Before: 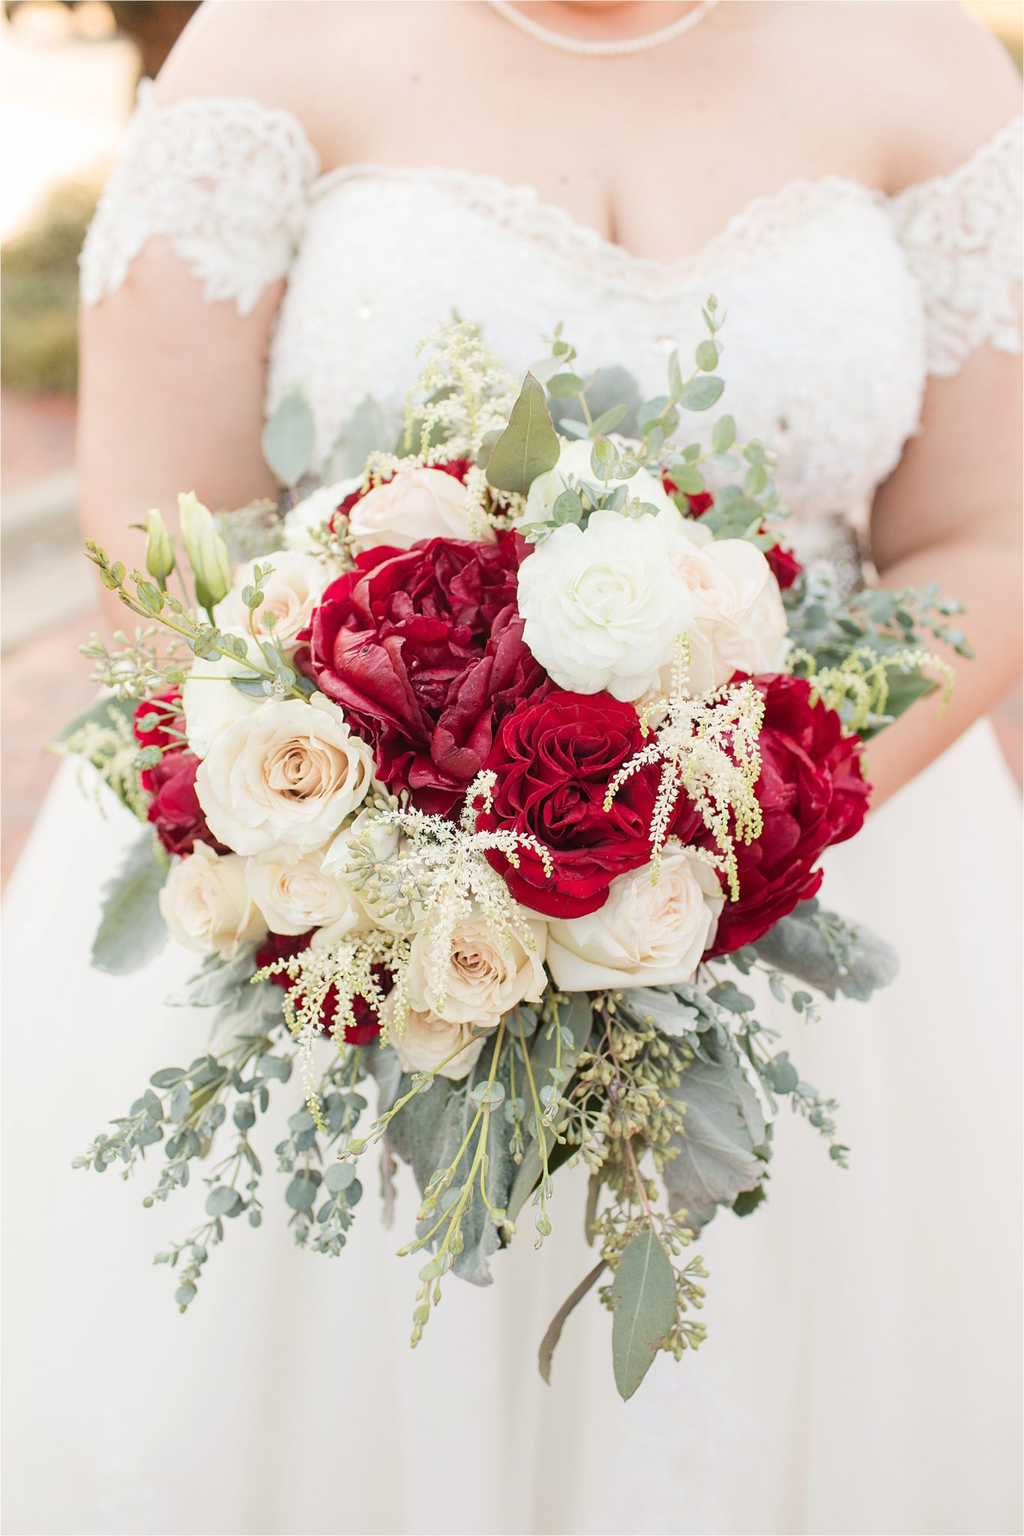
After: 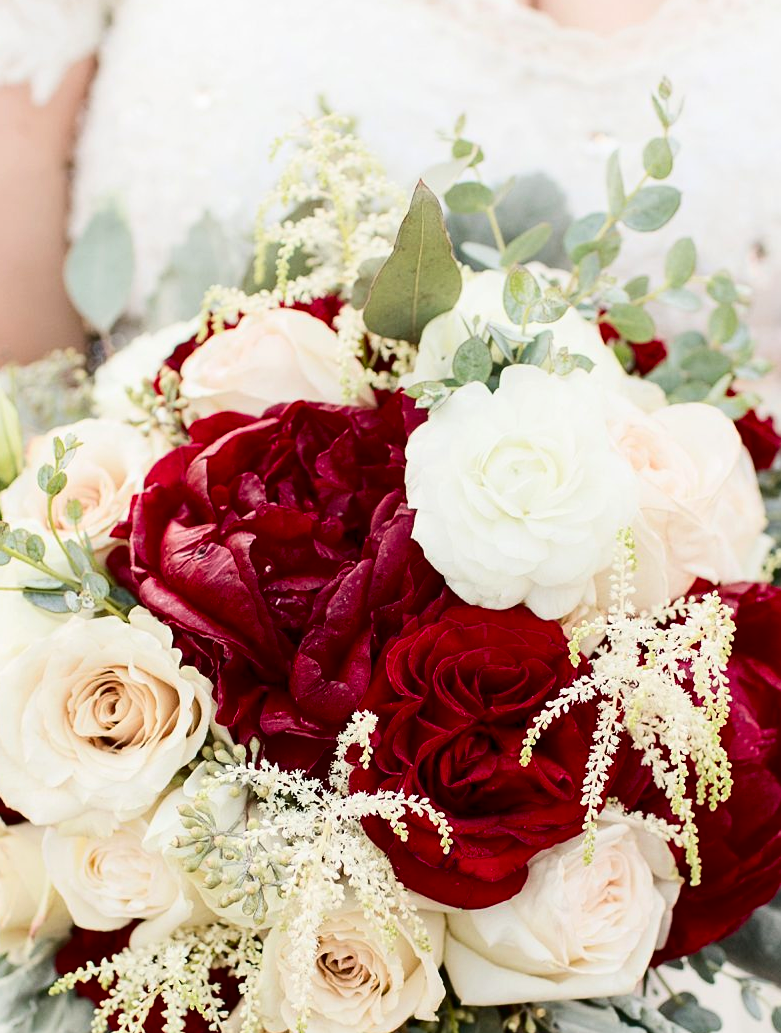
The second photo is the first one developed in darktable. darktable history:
crop: left 20.932%, top 15.471%, right 21.848%, bottom 34.081%
contrast brightness saturation: contrast 0.24, brightness -0.24, saturation 0.14
